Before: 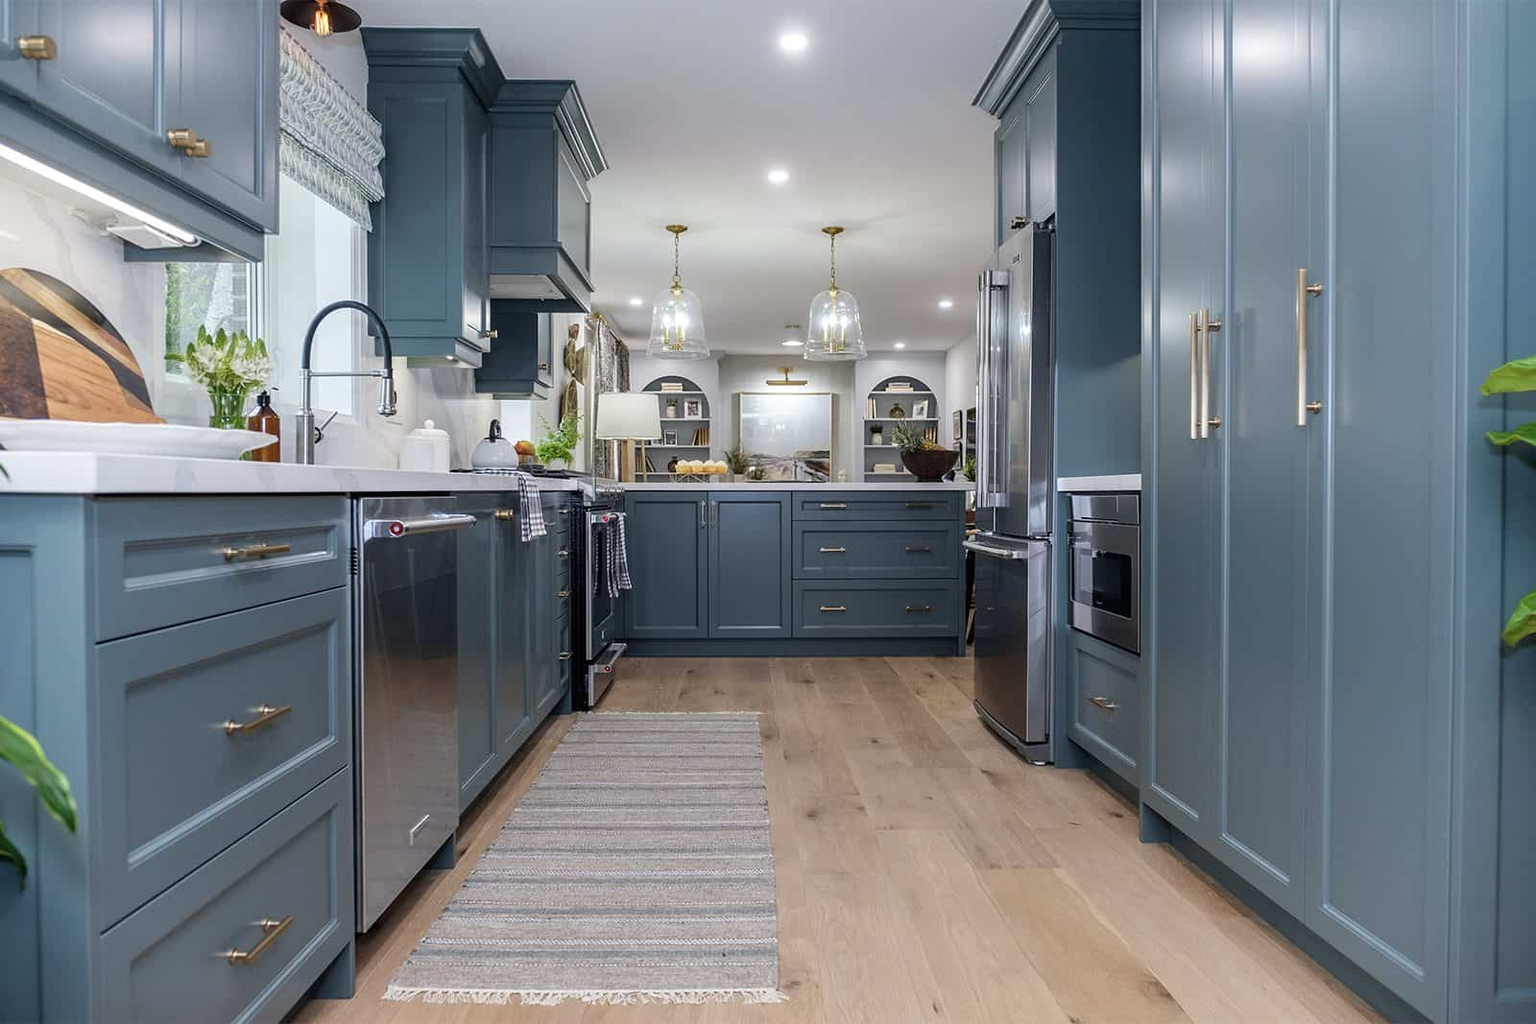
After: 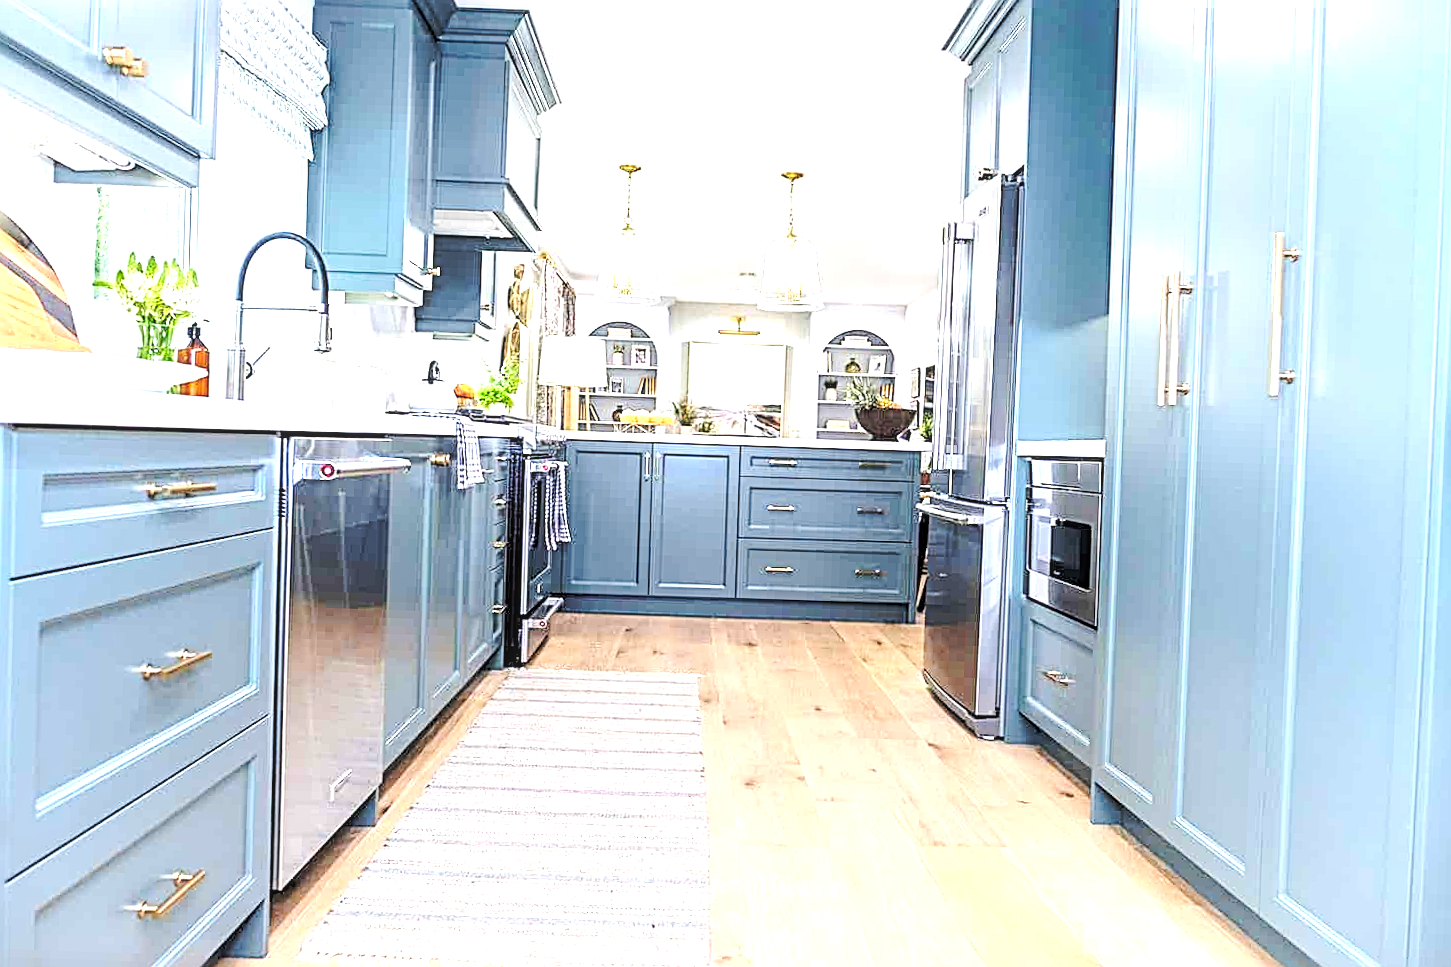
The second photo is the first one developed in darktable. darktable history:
base curve: curves: ch0 [(0, 0) (0.073, 0.04) (0.157, 0.139) (0.492, 0.492) (0.758, 0.758) (1, 1)], preserve colors none
crop and rotate: angle -1.96°, left 3.097%, top 4.154%, right 1.586%, bottom 0.529%
sharpen: radius 3.025, amount 0.757
exposure: black level correction 0.001, exposure 1.84 EV, compensate highlight preservation false
rotate and perspective: automatic cropping original format, crop left 0, crop top 0
white balance: emerald 1
contrast brightness saturation: contrast 0.1, brightness 0.3, saturation 0.14
local contrast: on, module defaults
